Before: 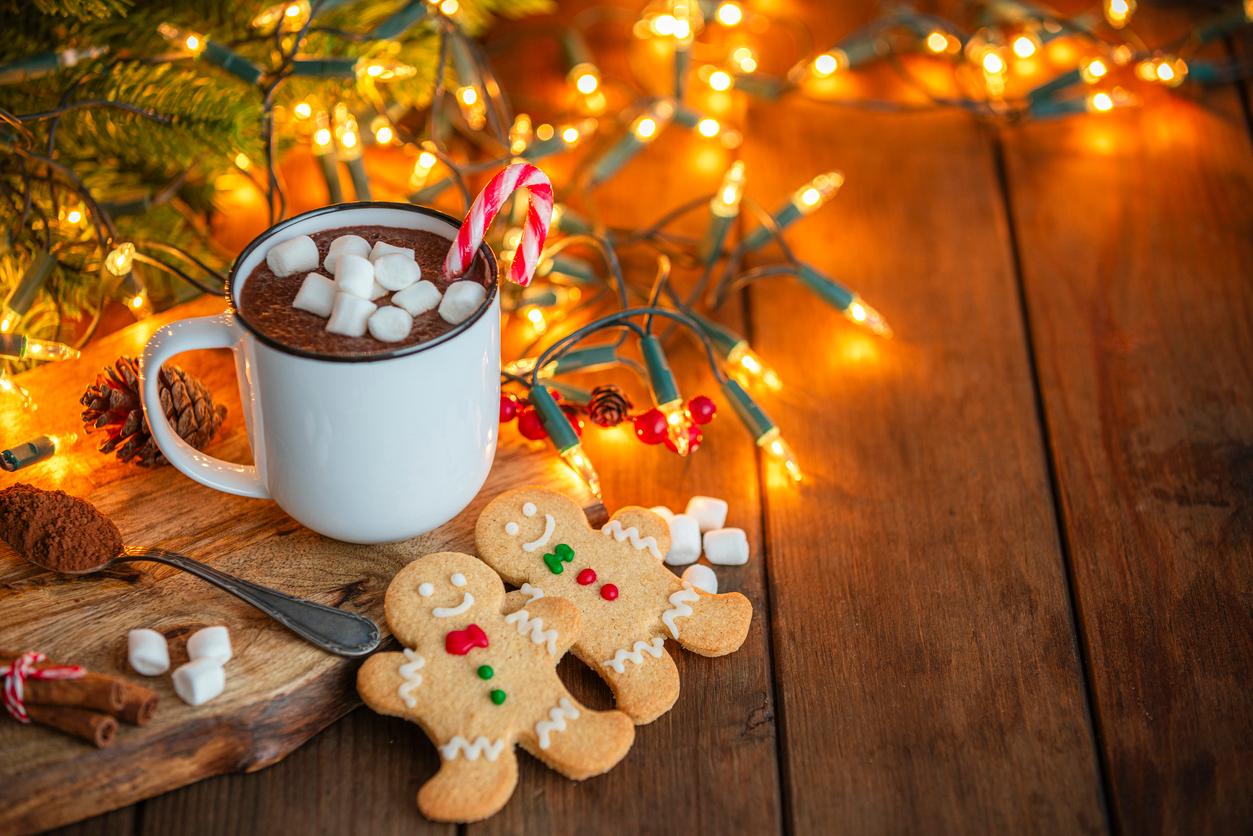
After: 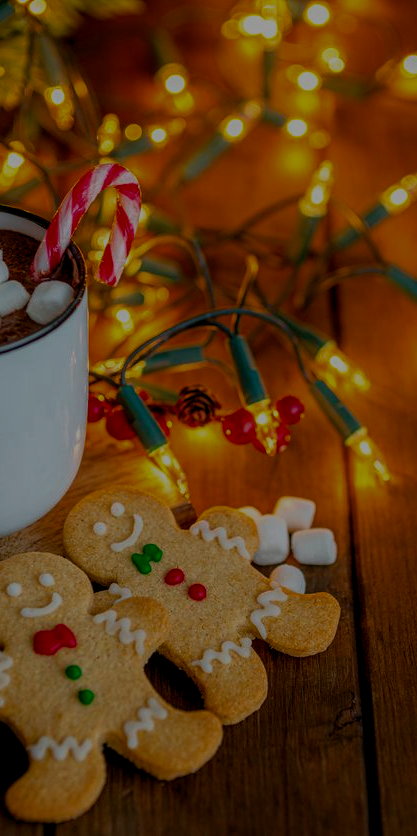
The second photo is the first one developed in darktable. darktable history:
color balance rgb: global offset › luminance -0.417%, perceptual saturation grading › global saturation 19.684%, global vibrance 20%
crop: left 32.904%, right 33.789%
tone equalizer: -8 EV -1.98 EV, -7 EV -1.99 EV, -6 EV -1.99 EV, -5 EV -1.99 EV, -4 EV -1.97 EV, -3 EV -1.97 EV, -2 EV -1.98 EV, -1 EV -1.62 EV, +0 EV -2 EV, edges refinement/feathering 500, mask exposure compensation -1.57 EV, preserve details no
